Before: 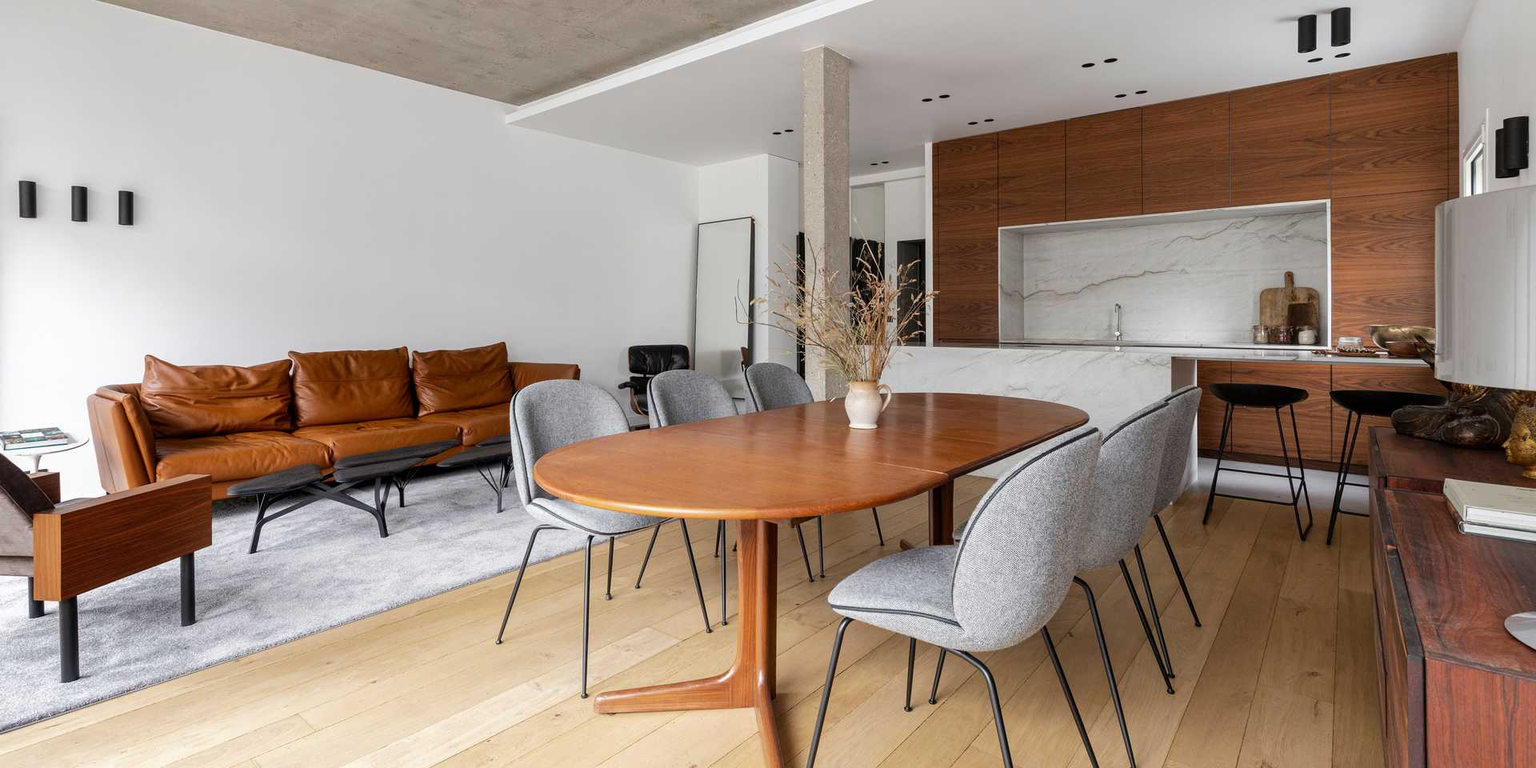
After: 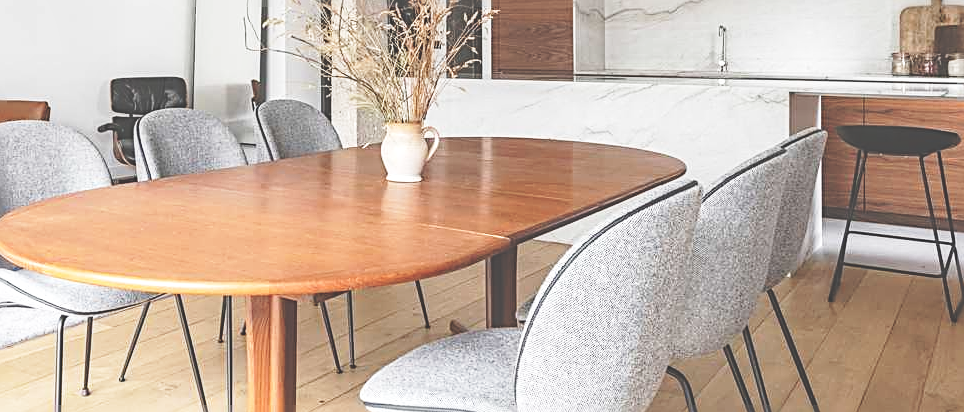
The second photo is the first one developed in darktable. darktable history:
base curve: curves: ch0 [(0, 0) (0.005, 0.002) (0.15, 0.3) (0.4, 0.7) (0.75, 0.95) (1, 1)], preserve colors none
sharpen: radius 2.651, amount 0.659
exposure: black level correction -0.043, exposure 0.065 EV, compensate exposure bias true, compensate highlight preservation false
crop: left 35.204%, top 36.875%, right 14.548%, bottom 20.118%
local contrast: detail 114%
